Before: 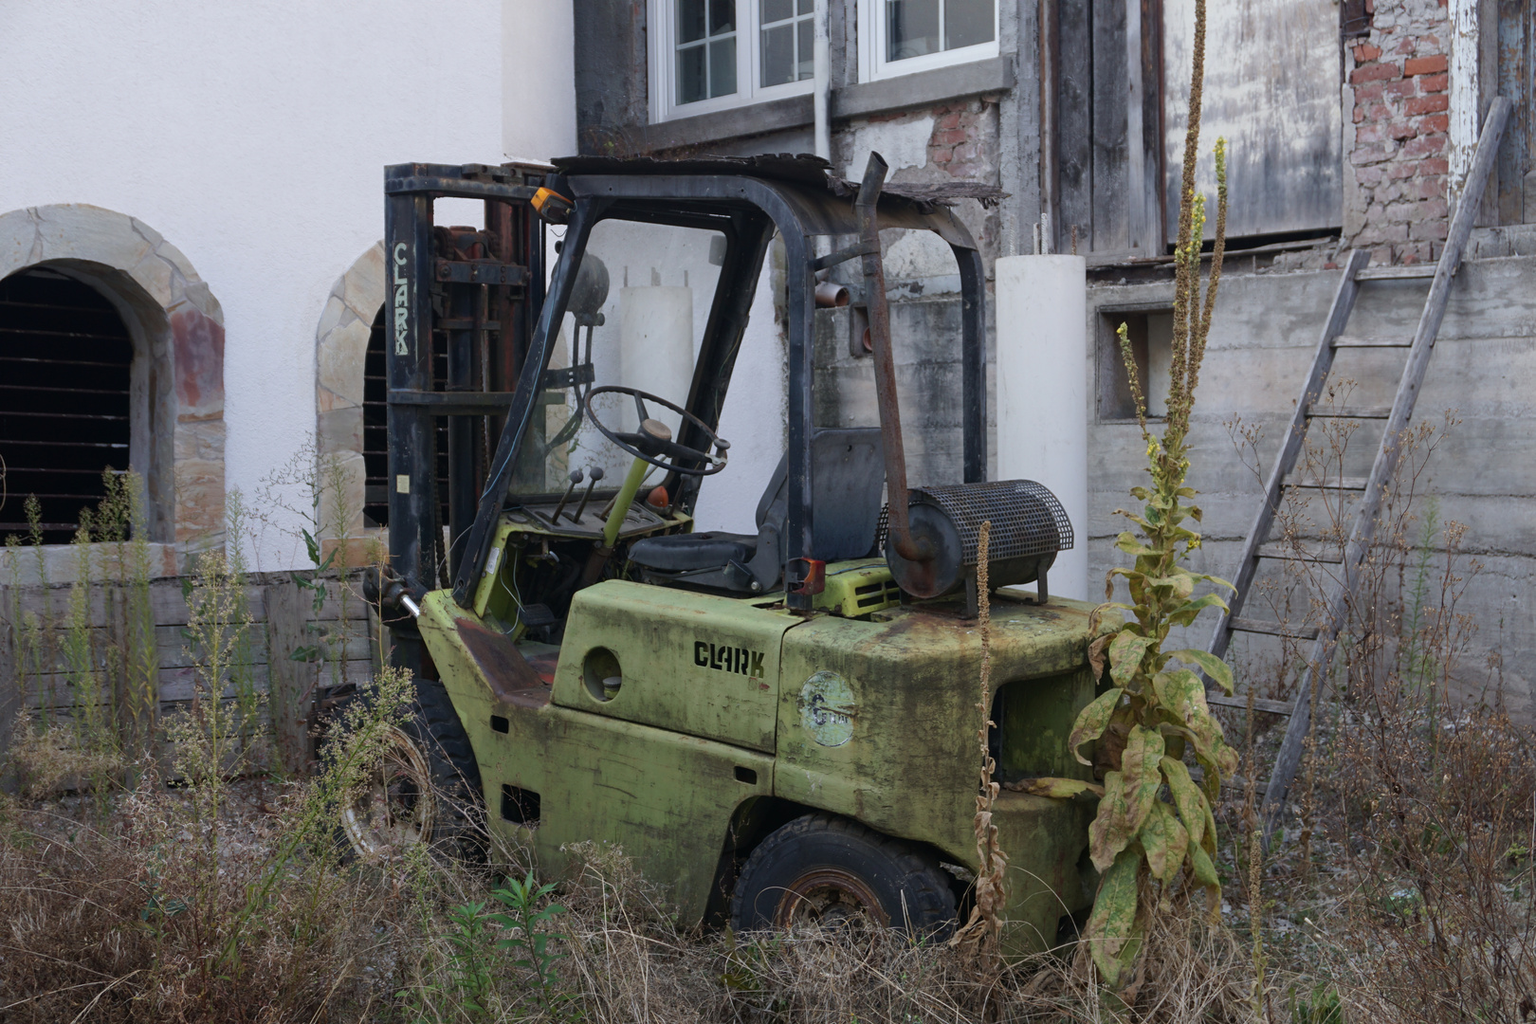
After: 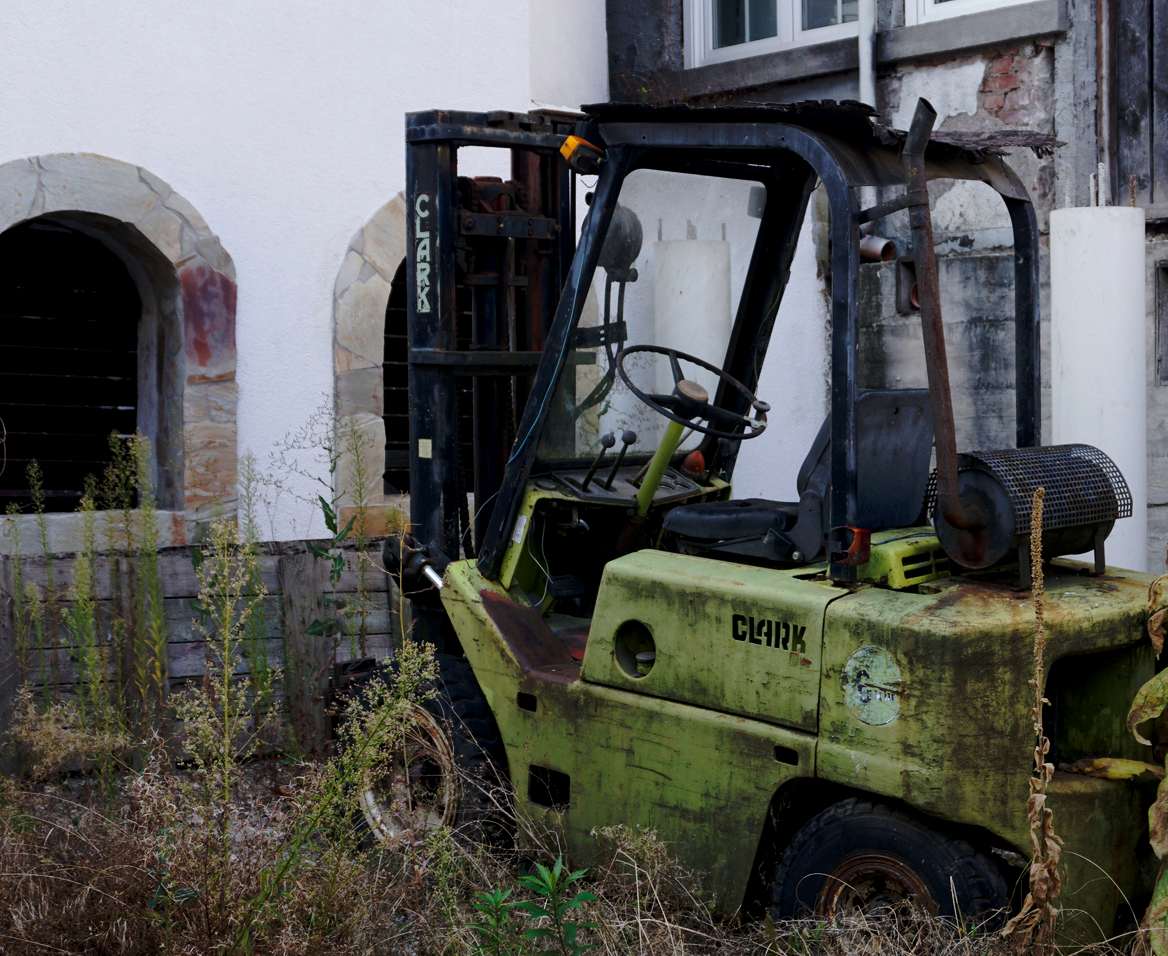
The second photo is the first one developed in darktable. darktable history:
base curve: curves: ch0 [(0, 0) (0.073, 0.04) (0.157, 0.139) (0.492, 0.492) (0.758, 0.758) (1, 1)], preserve colors none
crop: top 5.782%, right 27.892%, bottom 5.678%
tone equalizer: on, module defaults
exposure: black level correction 0.009, exposure 0.113 EV, compensate exposure bias true, compensate highlight preservation false
